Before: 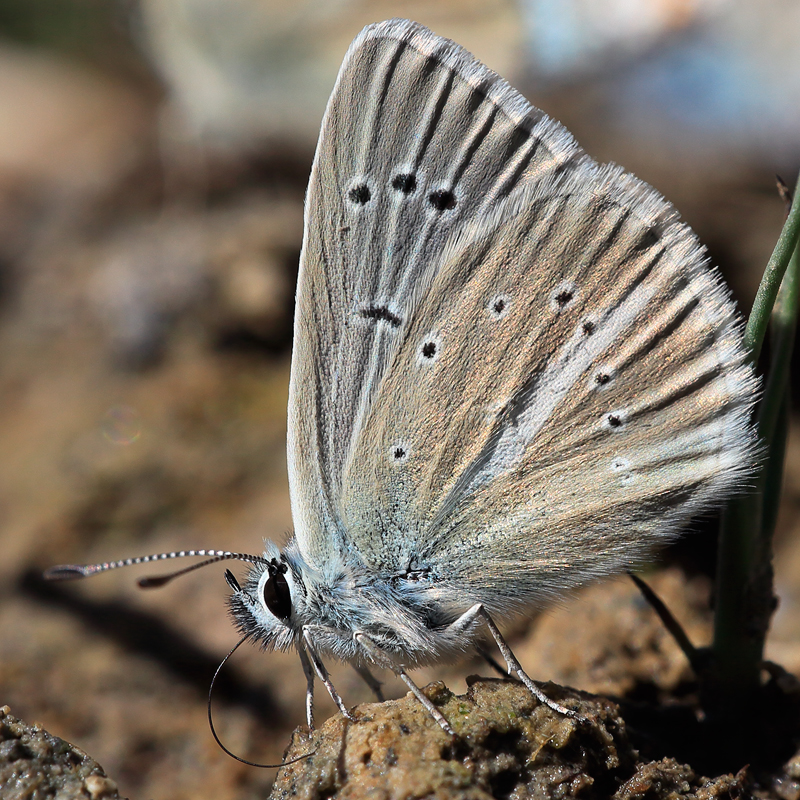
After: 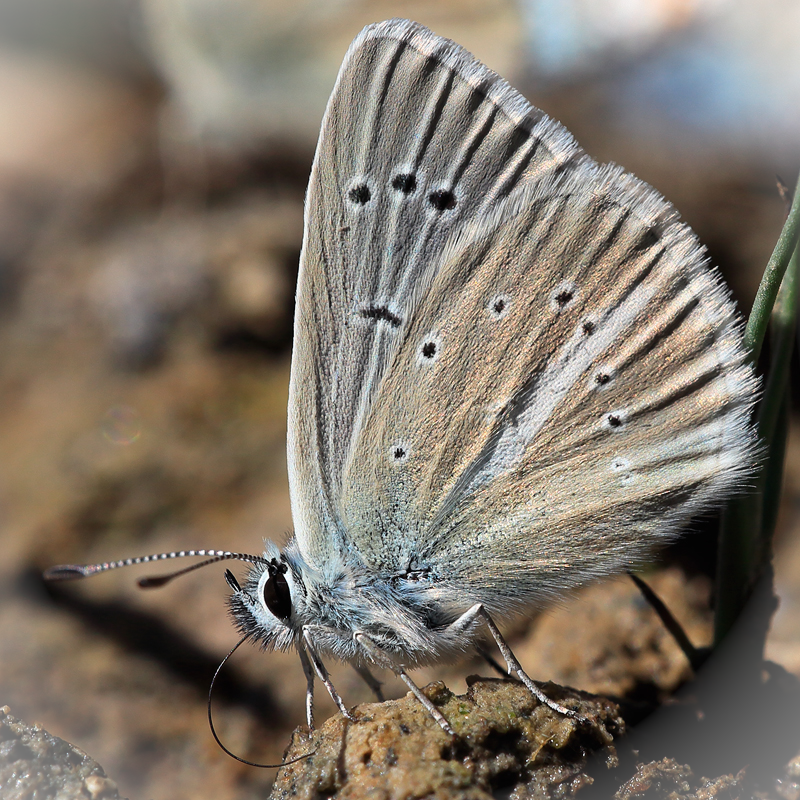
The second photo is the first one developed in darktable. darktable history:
vignetting: fall-off start 100%, brightness 0.3, saturation 0
